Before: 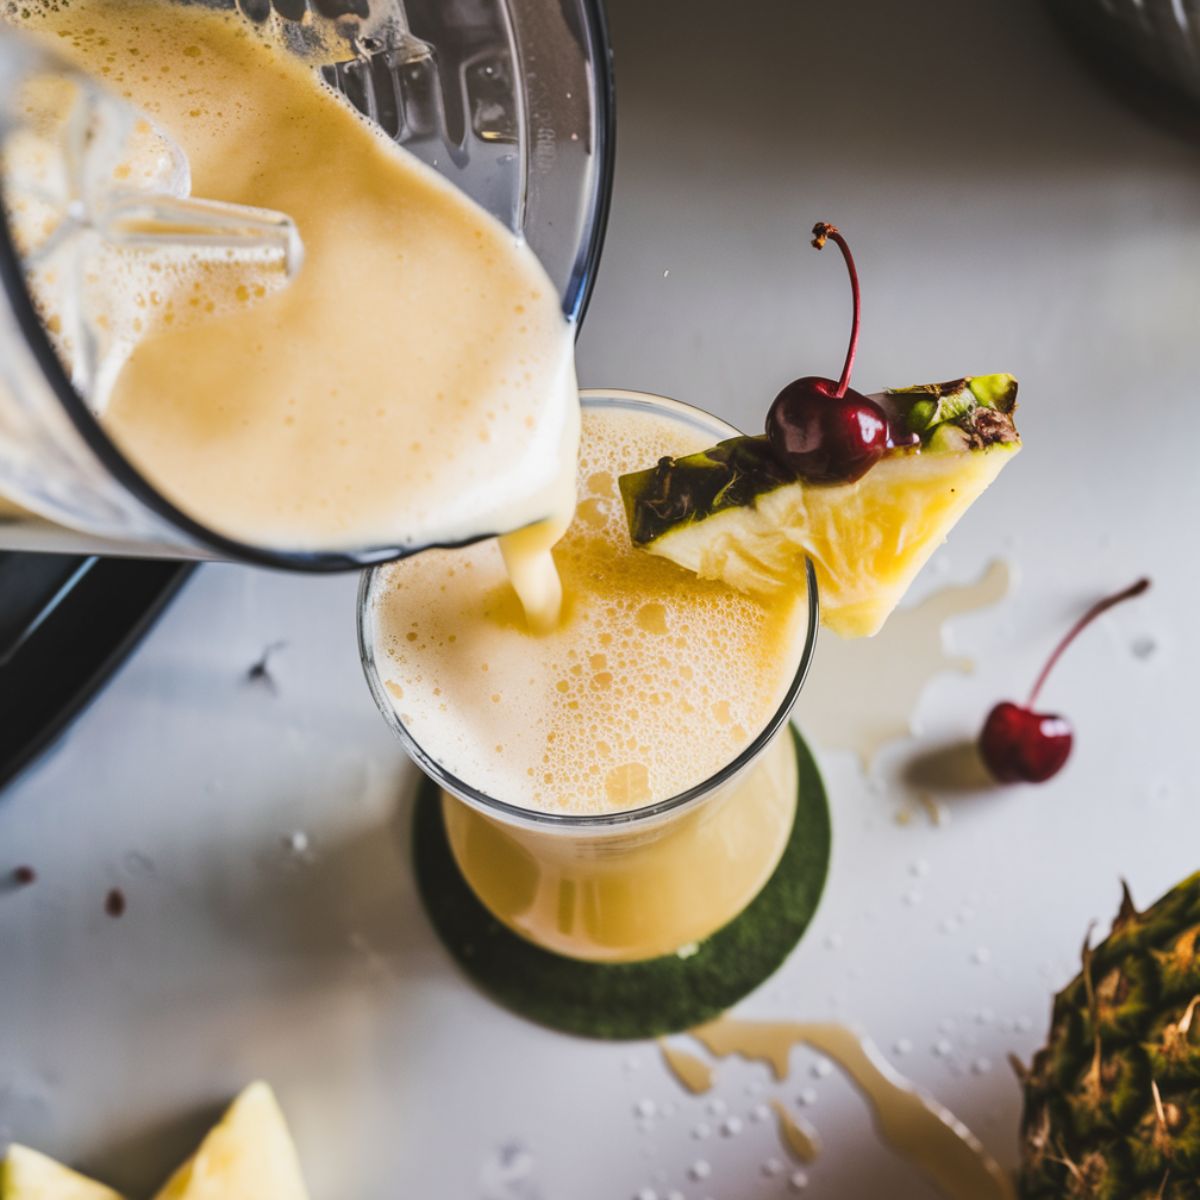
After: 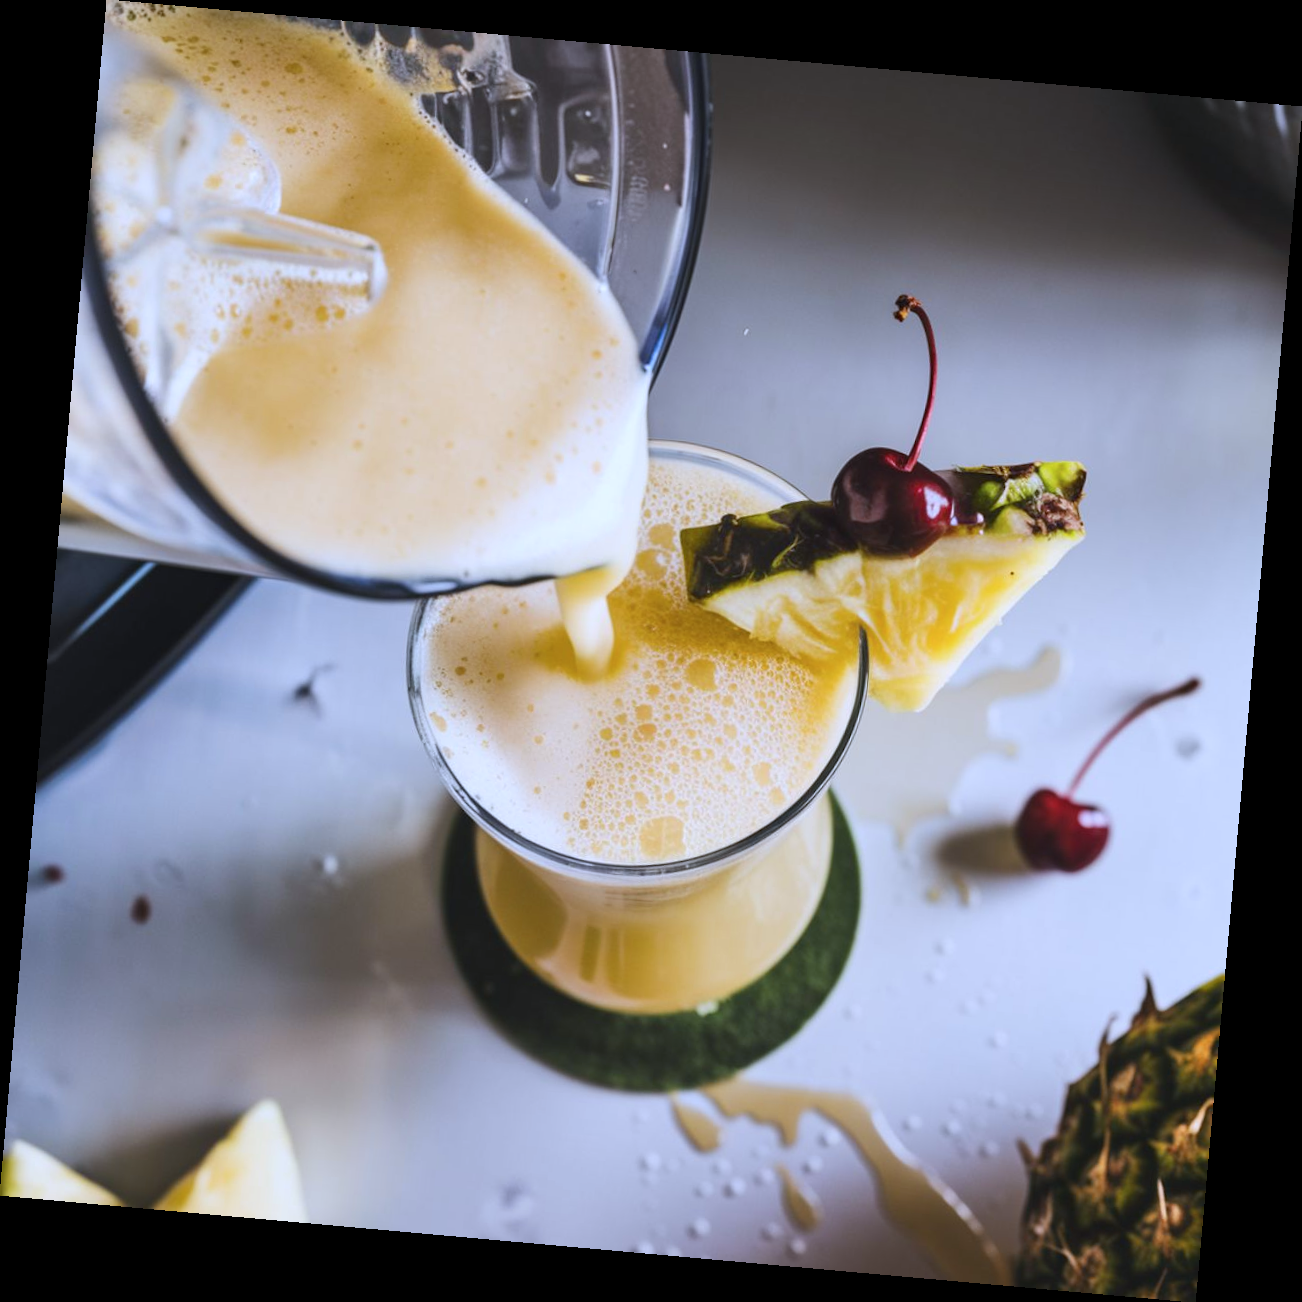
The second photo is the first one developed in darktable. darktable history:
color calibration: illuminant as shot in camera, x 0.358, y 0.373, temperature 4628.91 K
white balance: red 0.954, blue 1.079
rotate and perspective: rotation 5.12°, automatic cropping off
